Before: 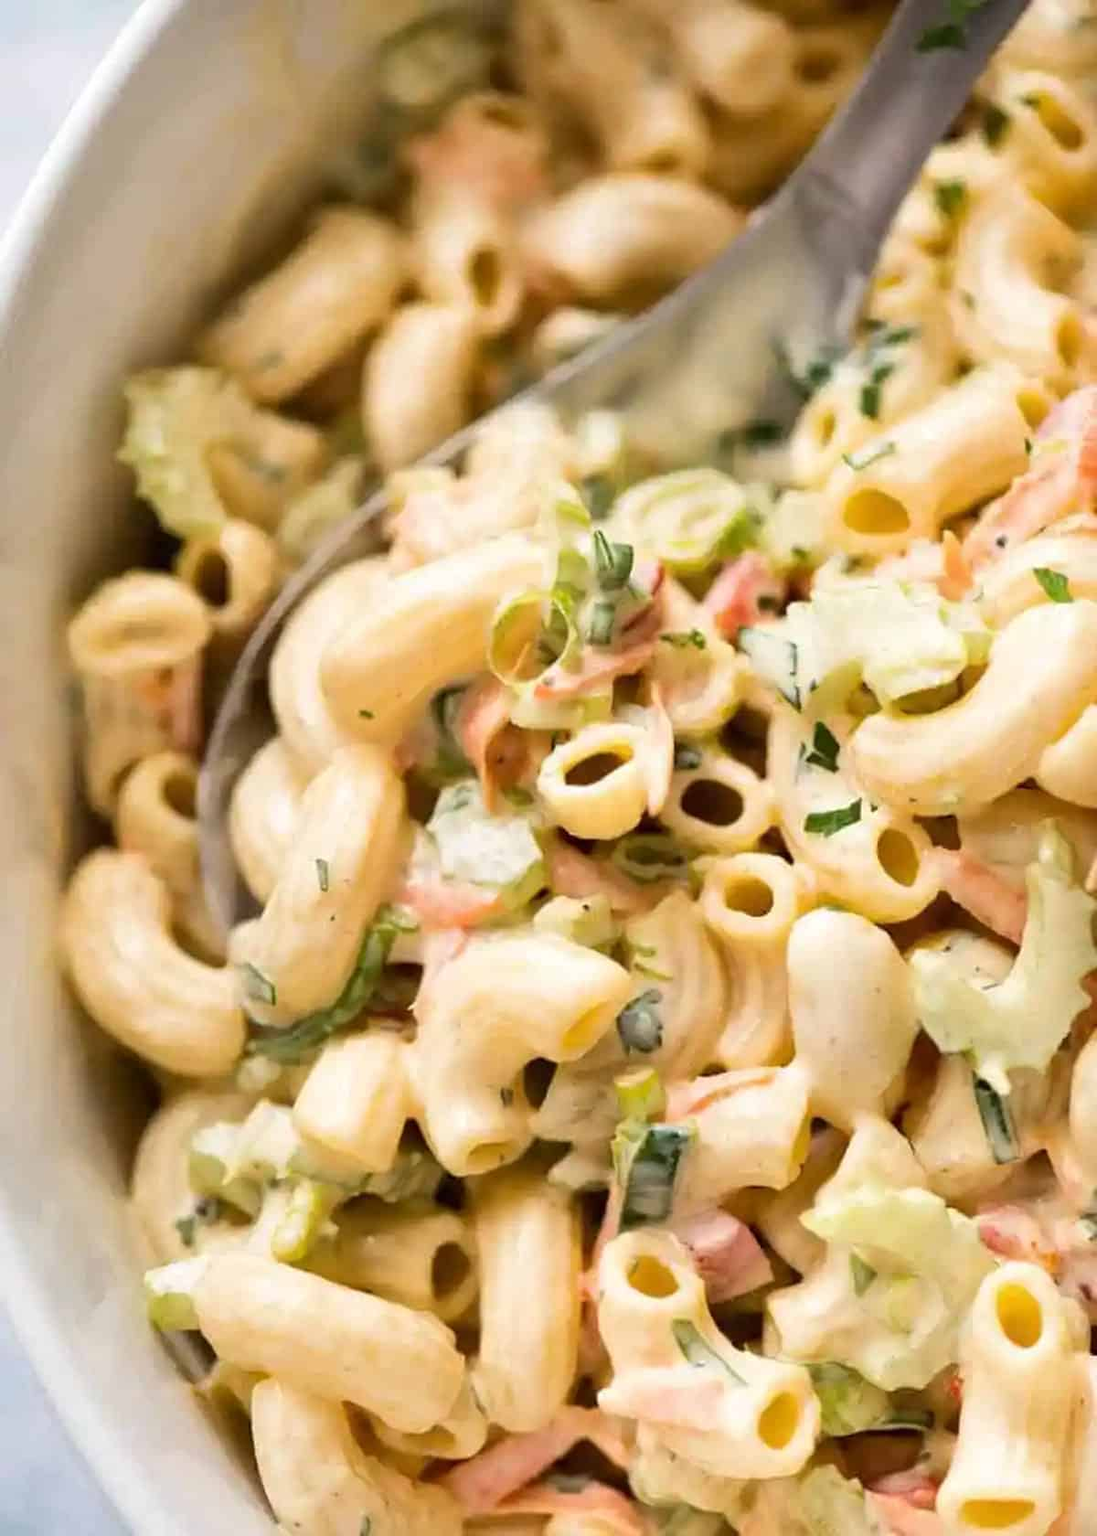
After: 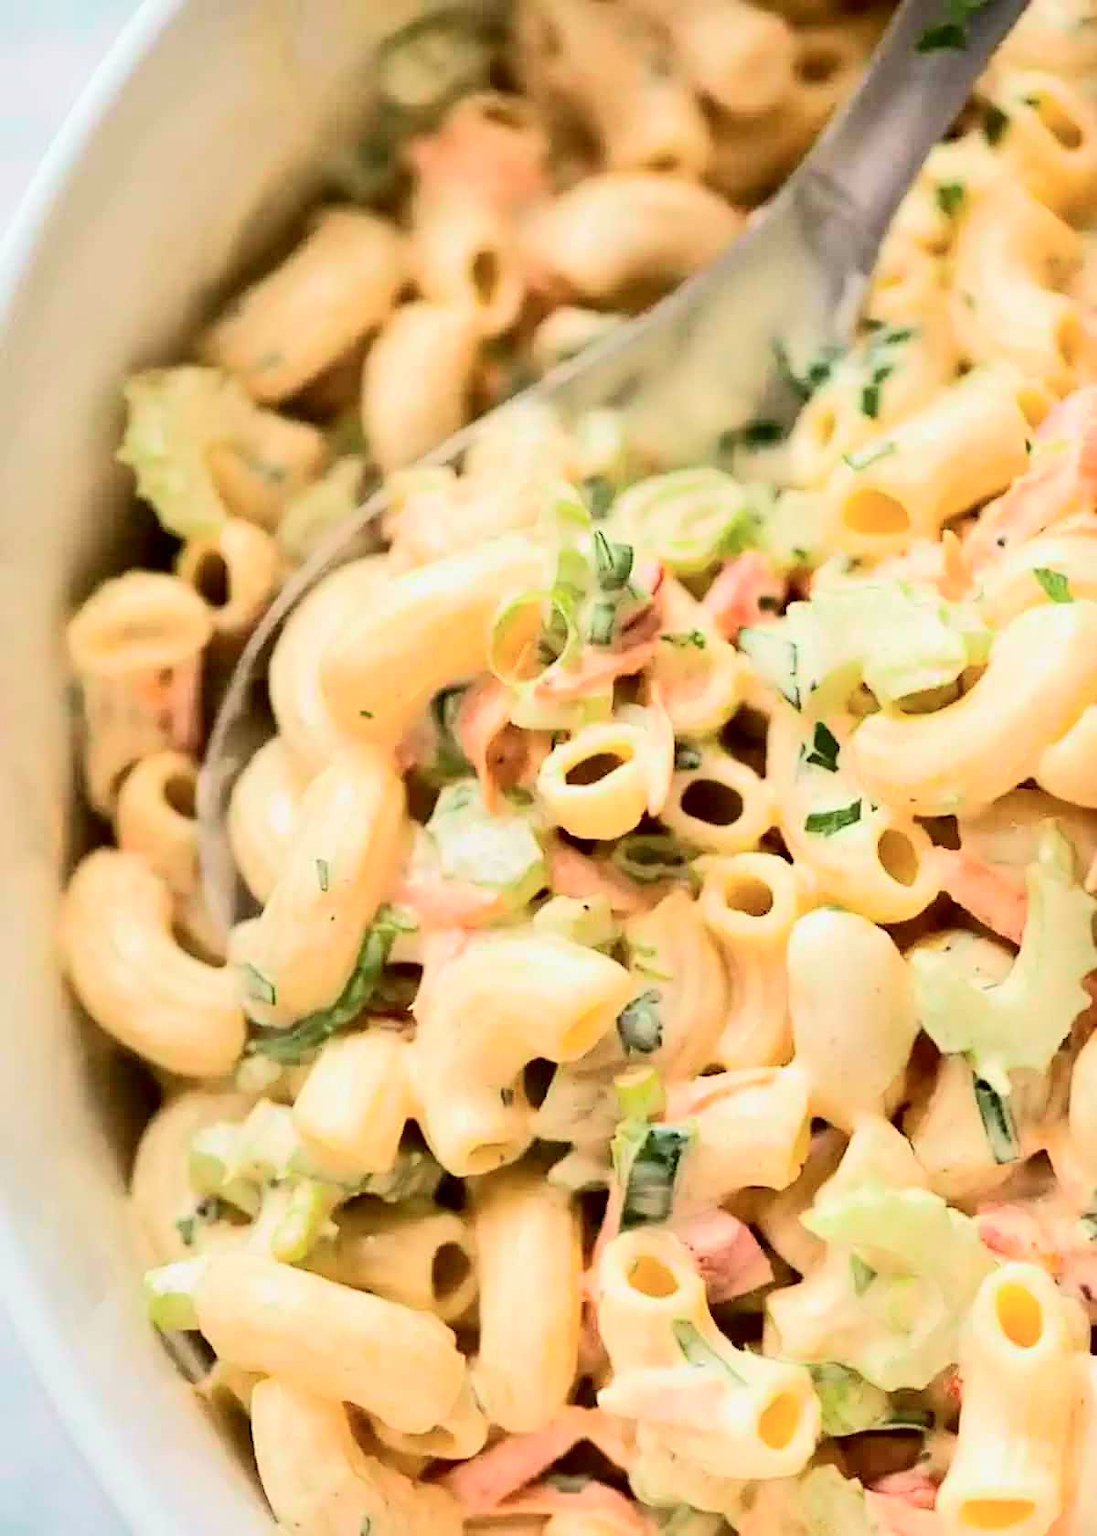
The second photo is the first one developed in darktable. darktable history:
sharpen: radius 0.974, amount 0.615
tone curve: curves: ch0 [(0, 0) (0.037, 0.011) (0.135, 0.093) (0.266, 0.281) (0.461, 0.555) (0.581, 0.716) (0.675, 0.793) (0.767, 0.849) (0.91, 0.924) (1, 0.979)]; ch1 [(0, 0) (0.292, 0.278) (0.431, 0.418) (0.493, 0.479) (0.506, 0.5) (0.532, 0.537) (0.562, 0.581) (0.641, 0.663) (0.754, 0.76) (1, 1)]; ch2 [(0, 0) (0.294, 0.3) (0.361, 0.372) (0.429, 0.445) (0.478, 0.486) (0.502, 0.498) (0.518, 0.522) (0.531, 0.549) (0.561, 0.59) (0.64, 0.655) (0.693, 0.706) (0.845, 0.833) (1, 0.951)], color space Lab, independent channels, preserve colors none
